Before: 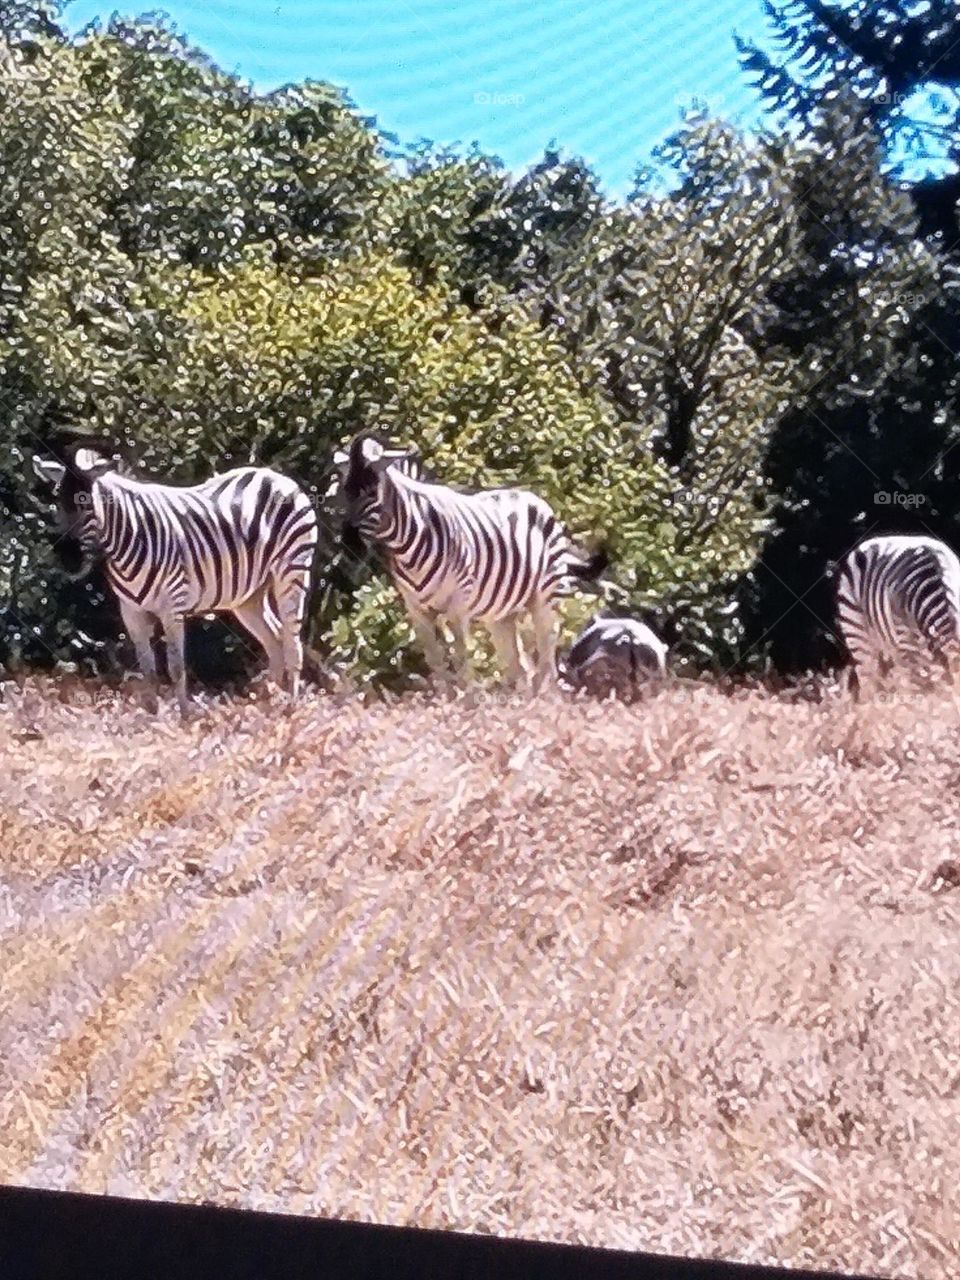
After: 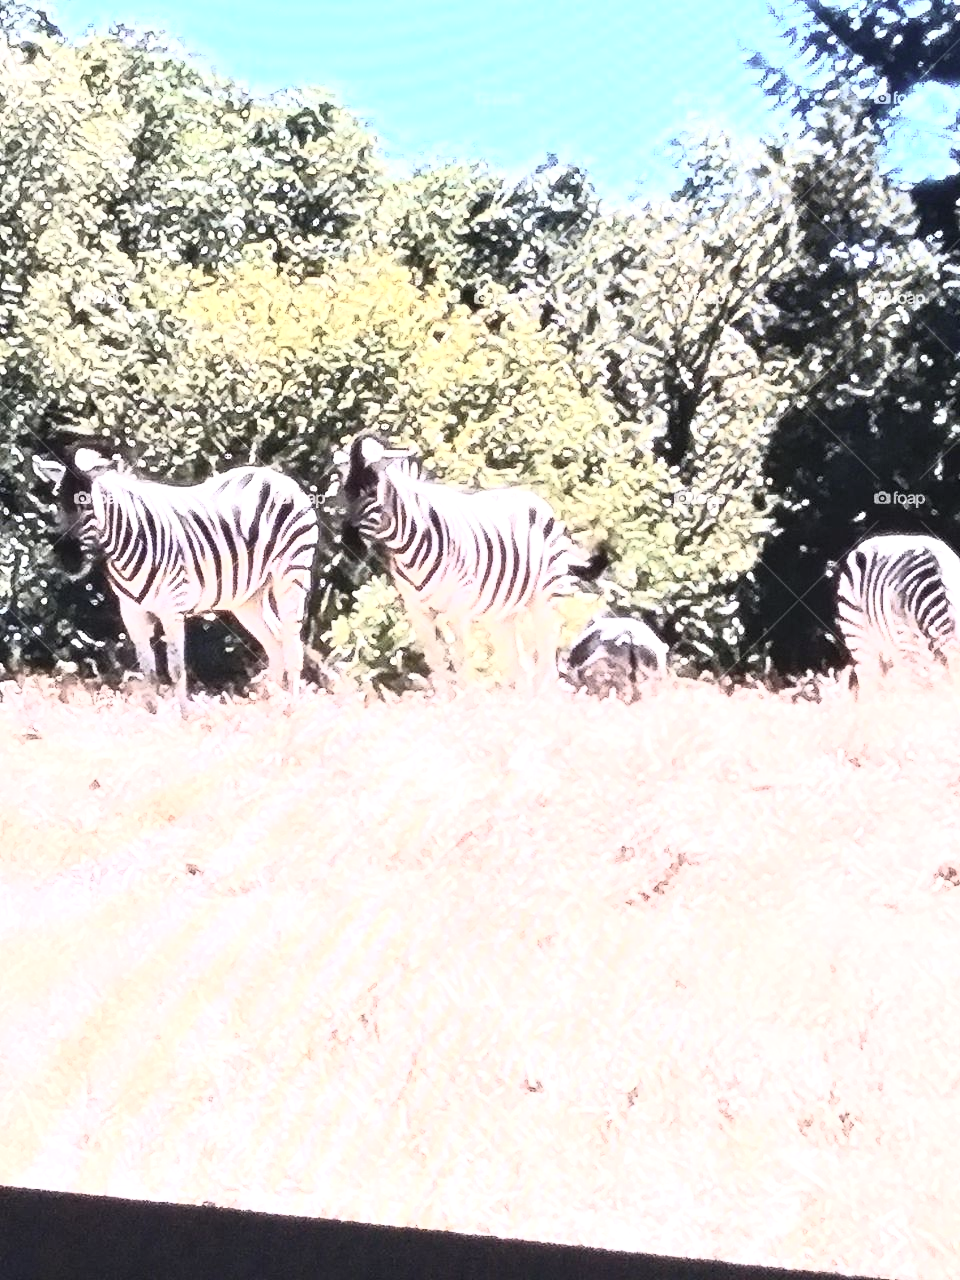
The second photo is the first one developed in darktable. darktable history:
exposure: exposure 1.134 EV, compensate highlight preservation false
contrast brightness saturation: contrast 0.583, brightness 0.575, saturation -0.343
